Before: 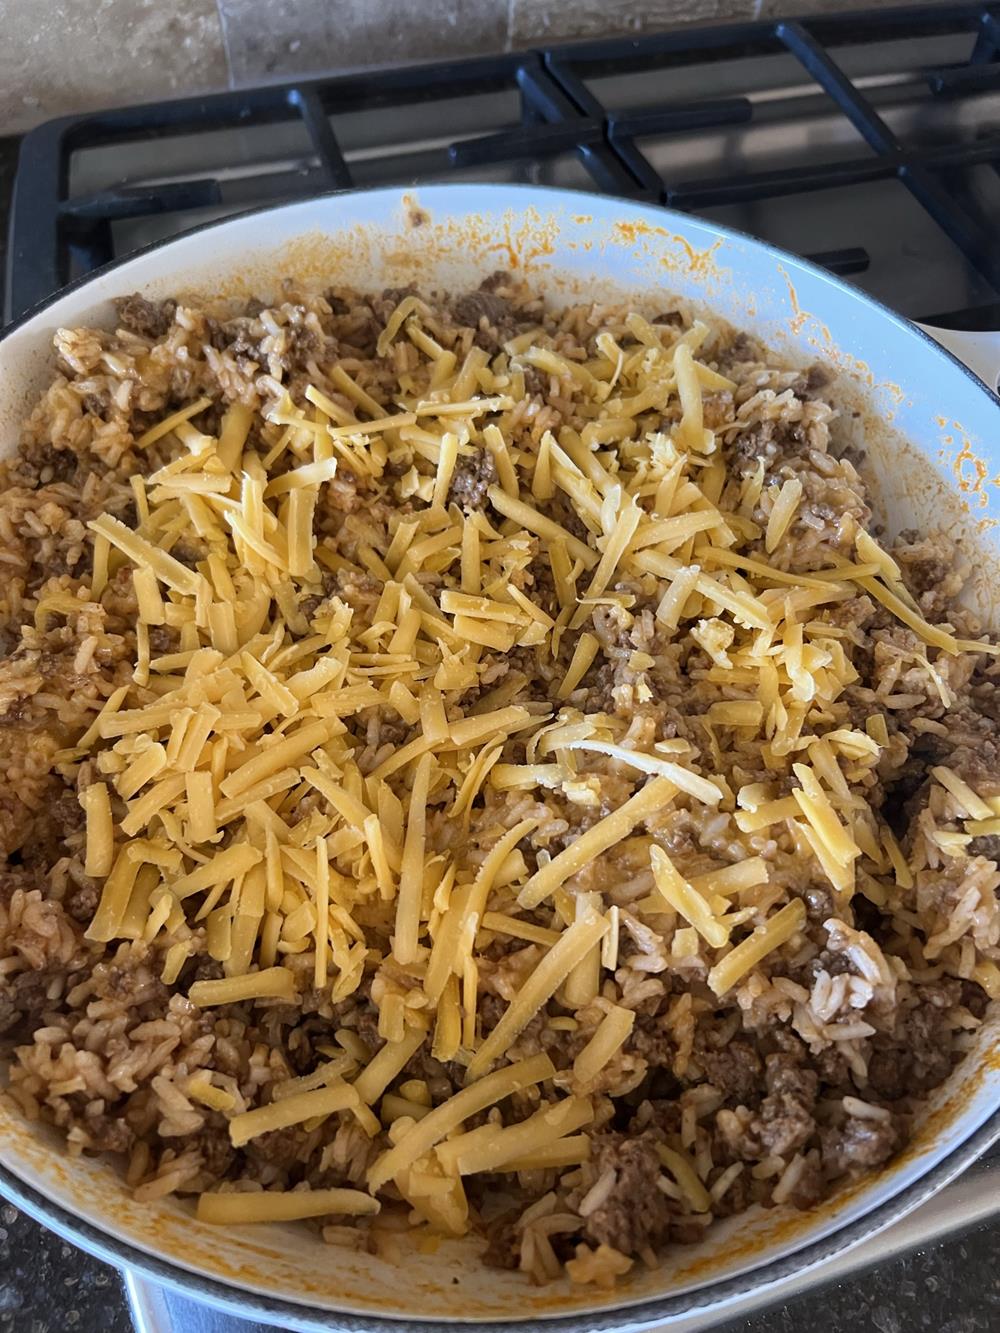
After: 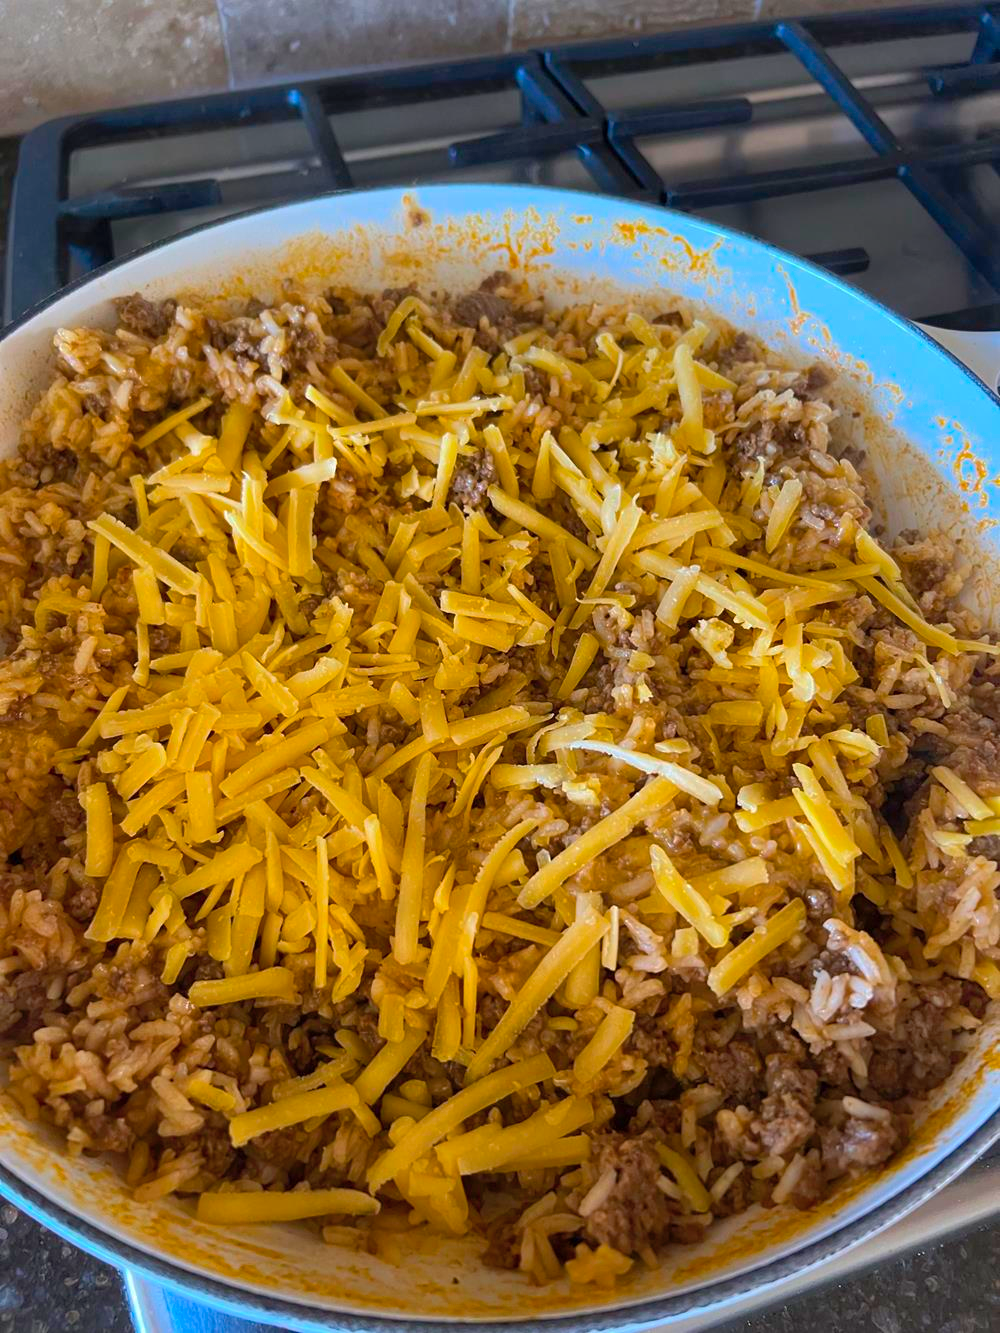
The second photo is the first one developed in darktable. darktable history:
shadows and highlights: on, module defaults
color balance rgb: linear chroma grading › global chroma 9.31%, global vibrance 41.49%
